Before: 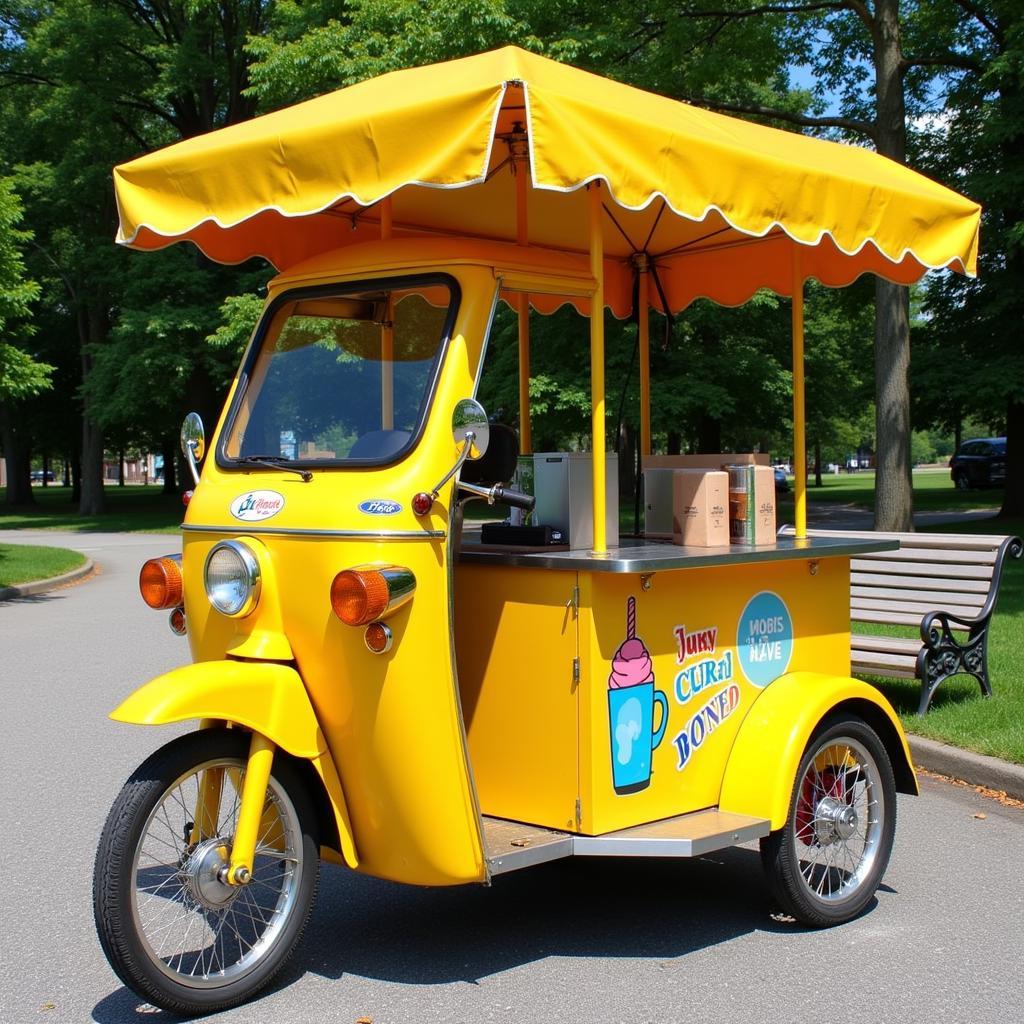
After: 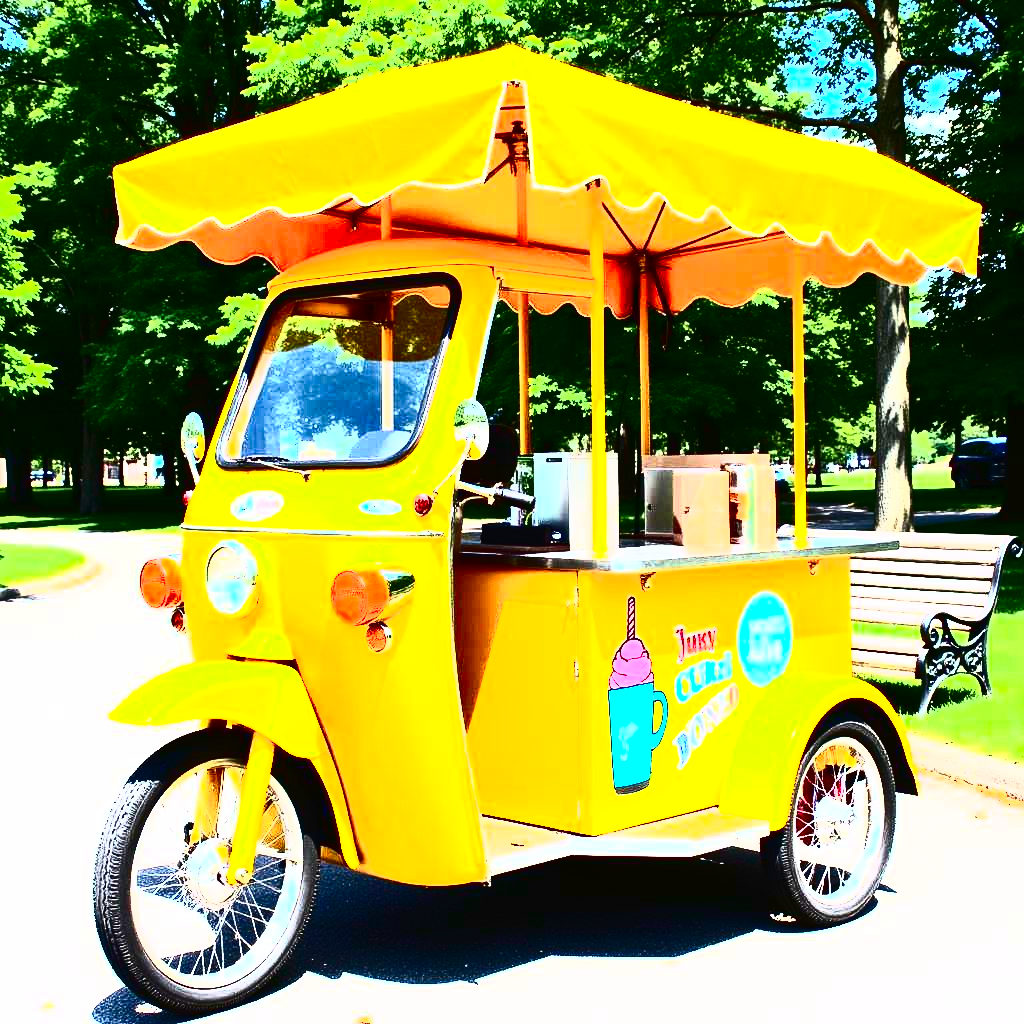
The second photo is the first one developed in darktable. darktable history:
exposure: black level correction 0, exposure 1.199 EV, compensate highlight preservation false
contrast brightness saturation: contrast 0.814, brightness 0.592, saturation 0.593
tone curve: curves: ch0 [(0, 0) (0.003, 0.001) (0.011, 0.005) (0.025, 0.01) (0.044, 0.016) (0.069, 0.019) (0.1, 0.024) (0.136, 0.03) (0.177, 0.045) (0.224, 0.071) (0.277, 0.122) (0.335, 0.202) (0.399, 0.326) (0.468, 0.471) (0.543, 0.638) (0.623, 0.798) (0.709, 0.913) (0.801, 0.97) (0.898, 0.983) (1, 1)], color space Lab, independent channels, preserve colors none
